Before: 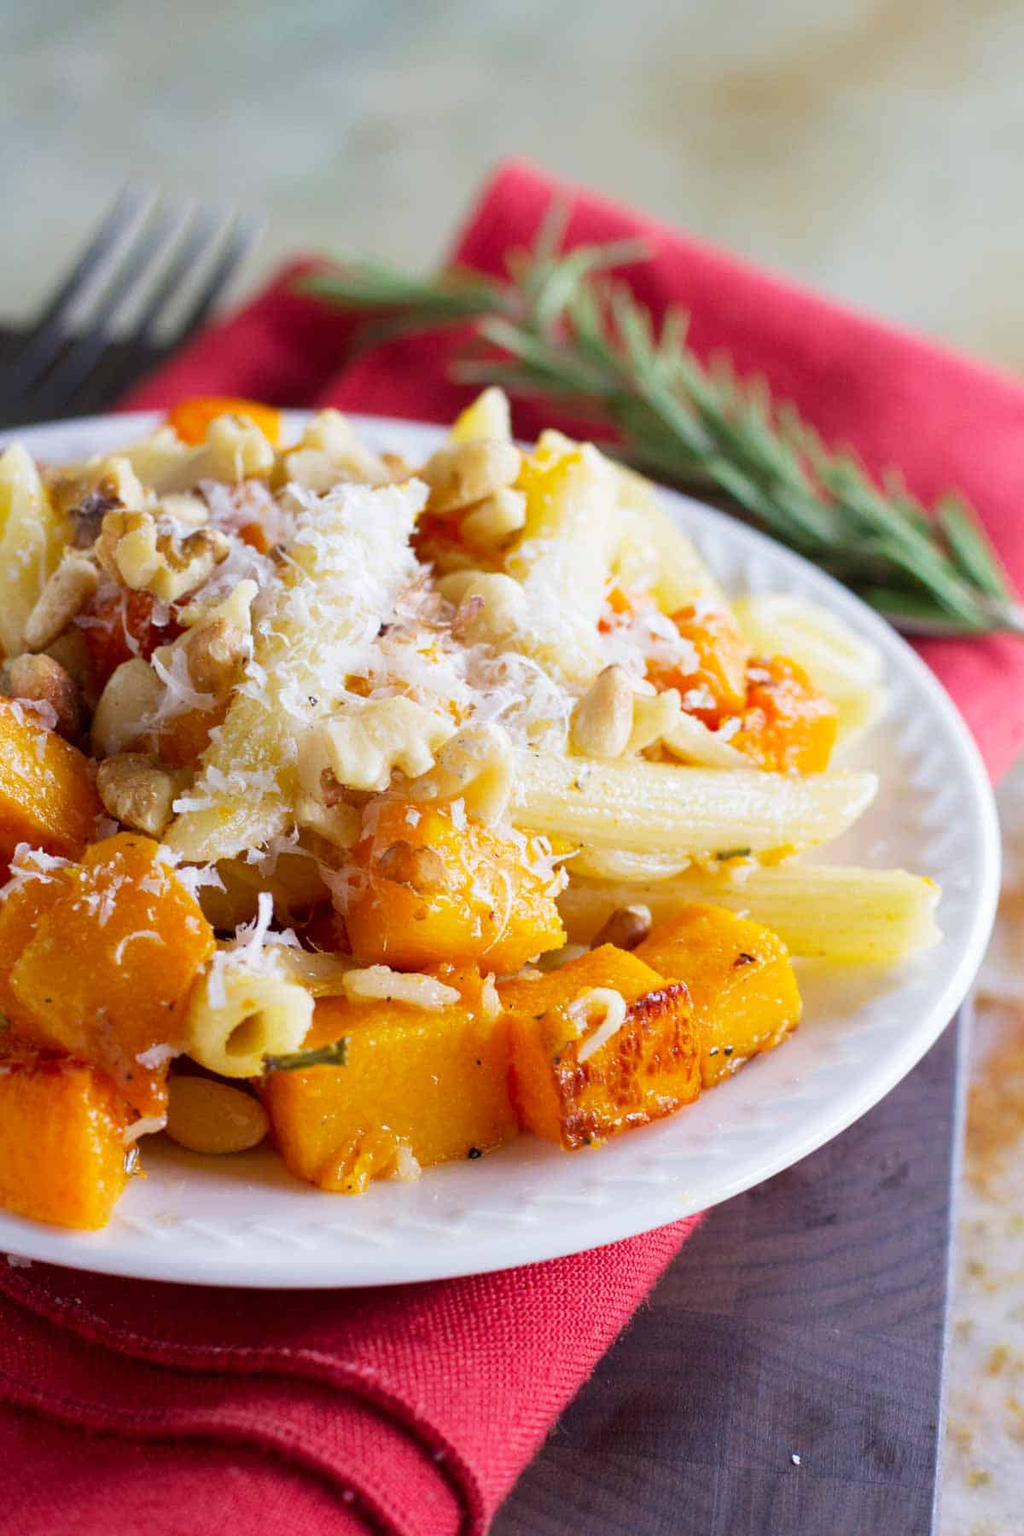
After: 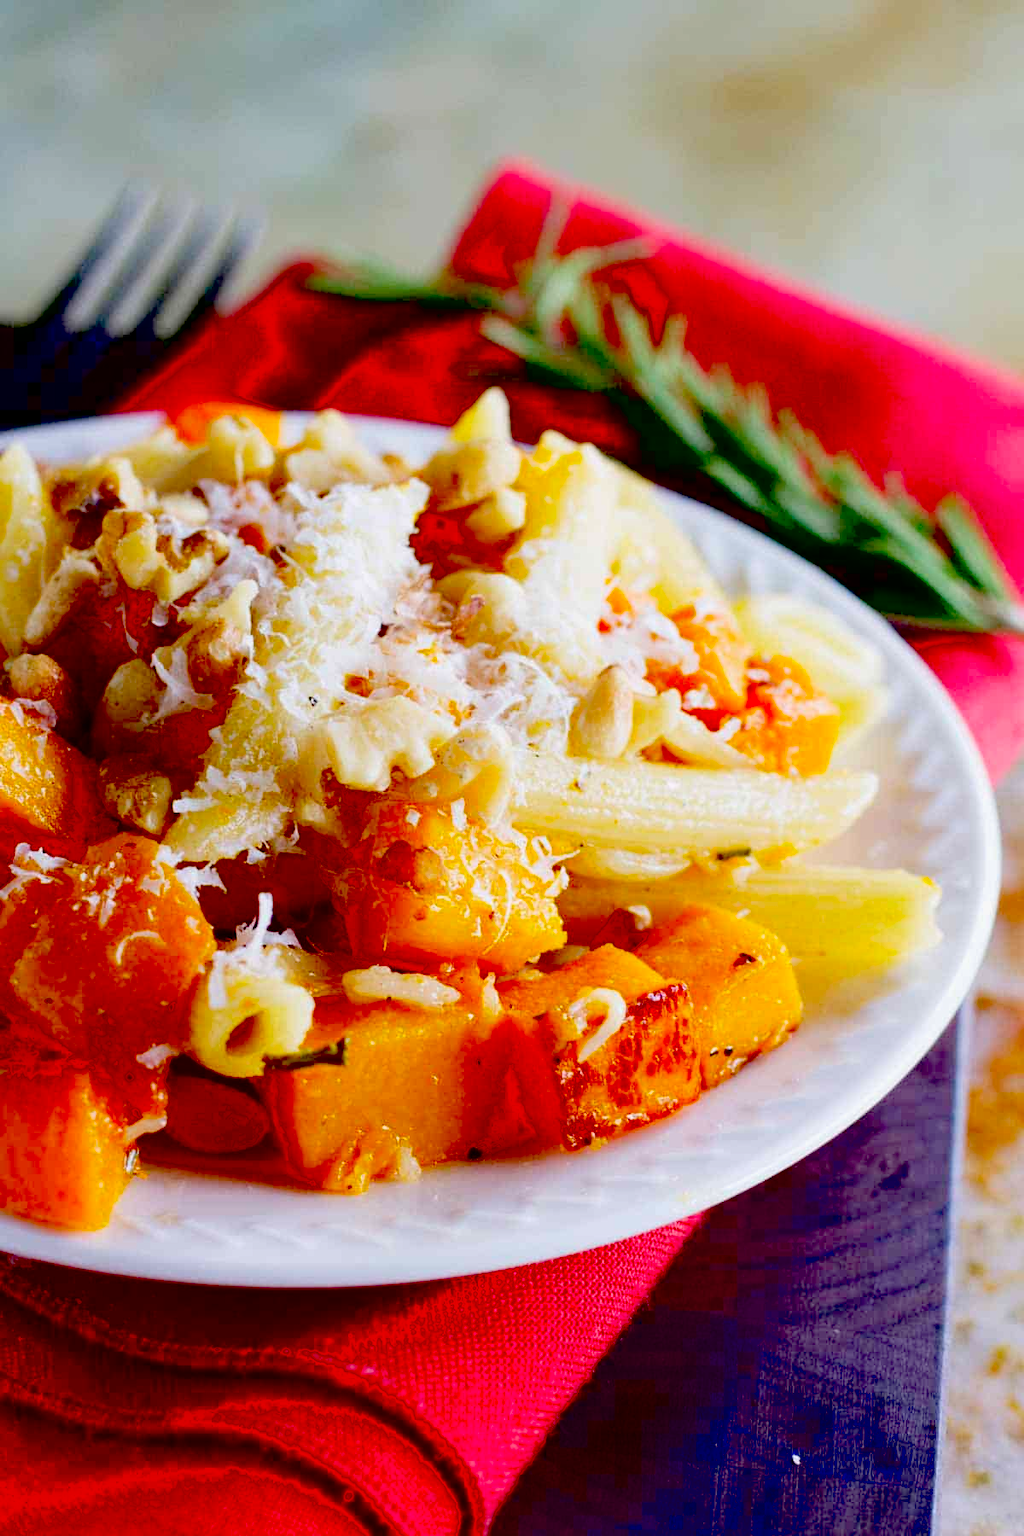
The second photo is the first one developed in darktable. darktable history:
exposure: black level correction 0.099, exposure -0.086 EV, compensate highlight preservation false
contrast brightness saturation: contrast 0.033, brightness 0.066, saturation 0.13
